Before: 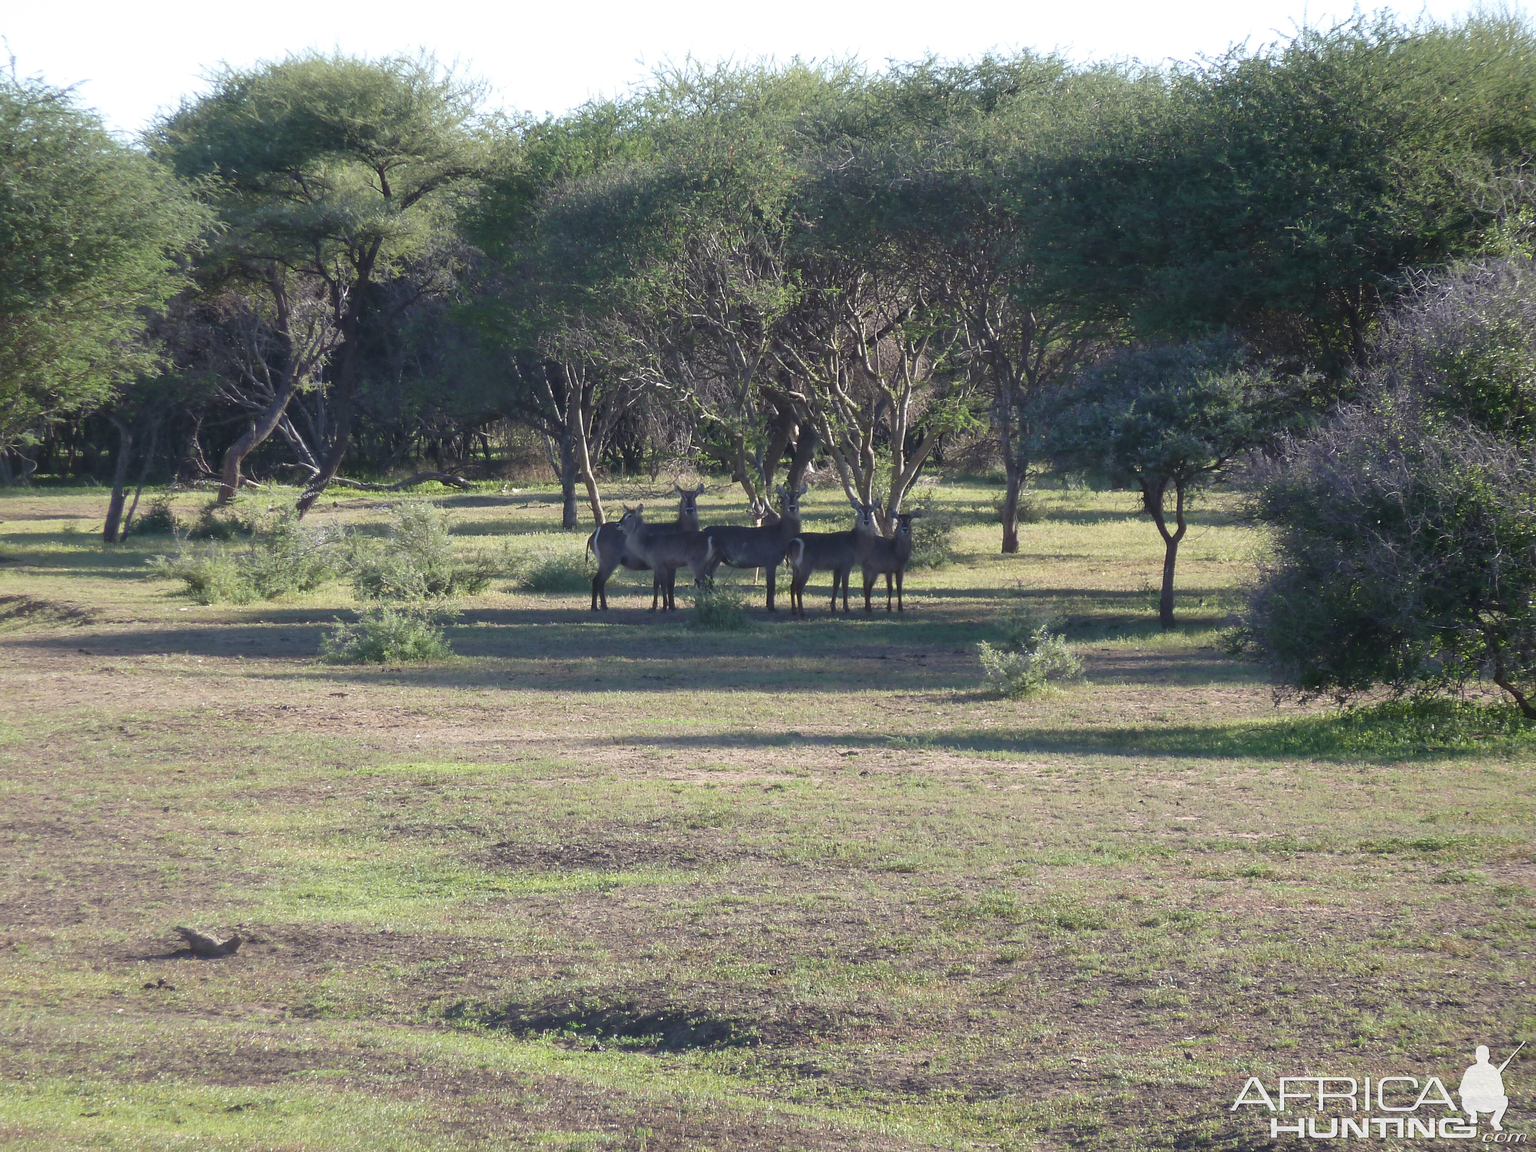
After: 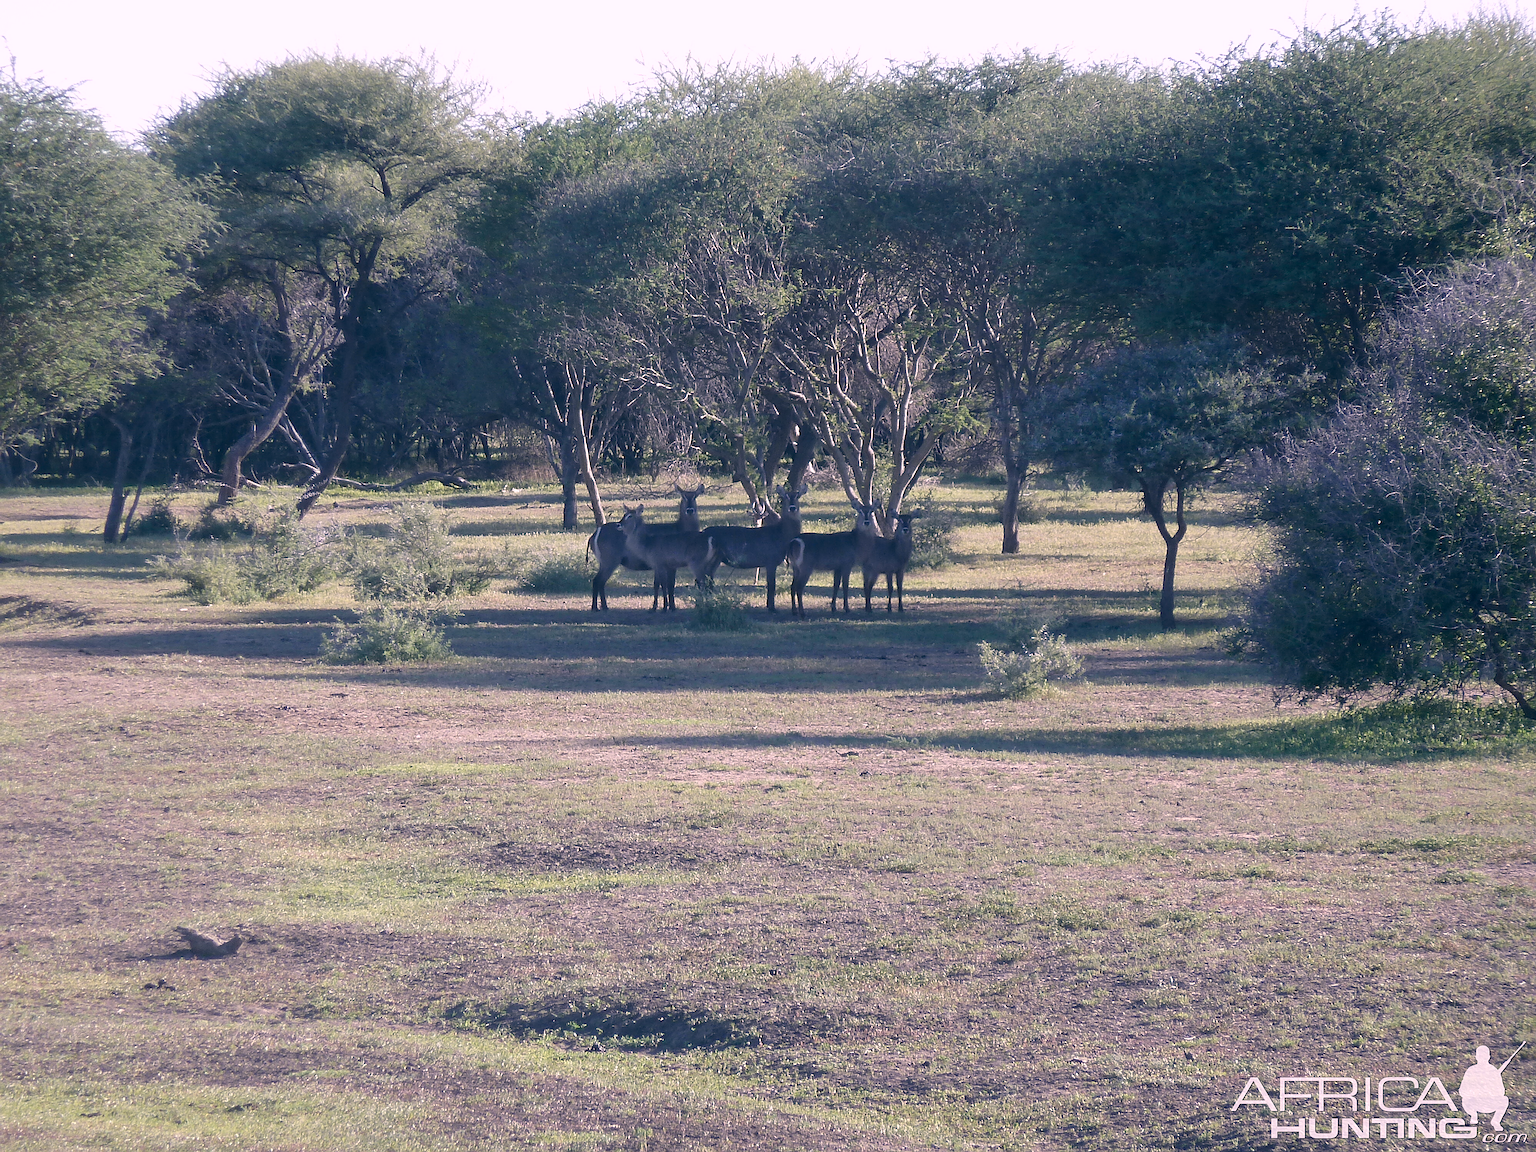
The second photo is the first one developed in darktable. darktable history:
sharpen: on, module defaults
color calibration: illuminant as shot in camera, x 0.358, y 0.373, temperature 4628.91 K
color correction: highlights a* 14.24, highlights b* 5.71, shadows a* -6.21, shadows b* -15.78, saturation 0.841
